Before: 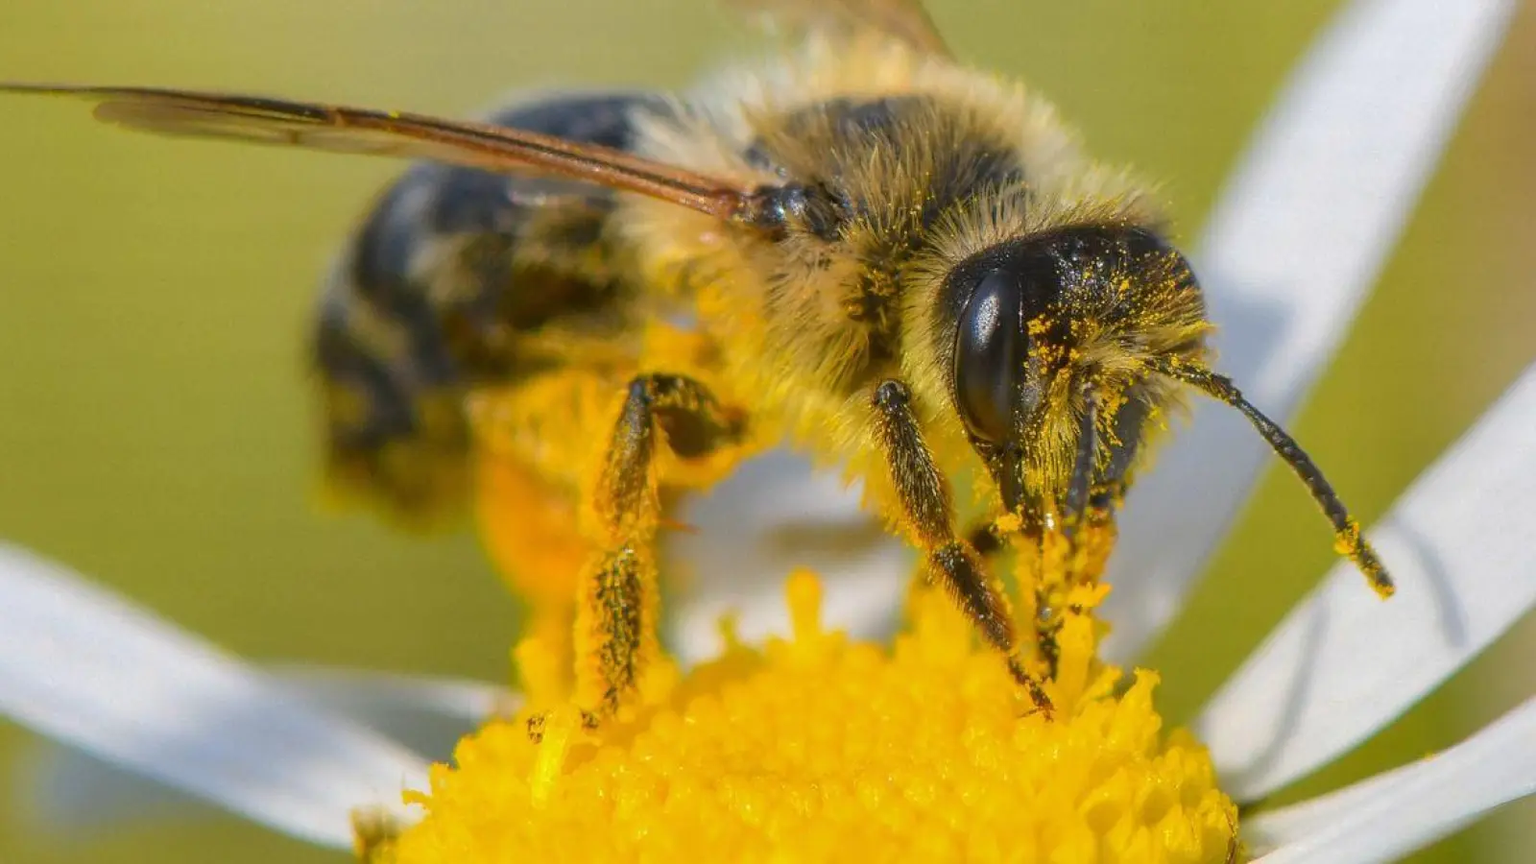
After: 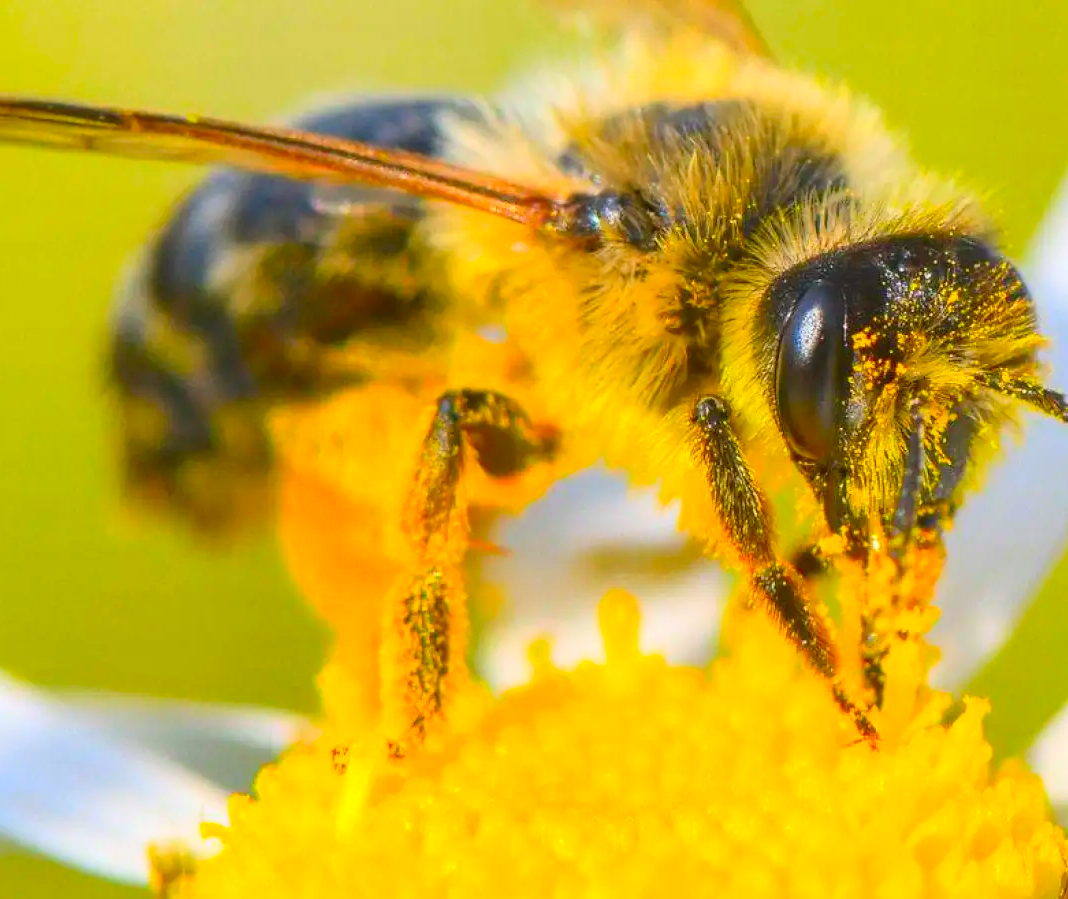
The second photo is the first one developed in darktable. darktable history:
exposure: exposure 0.162 EV, compensate highlight preservation false
contrast brightness saturation: contrast 0.205, brightness 0.2, saturation 0.818
crop and rotate: left 13.657%, right 19.577%
